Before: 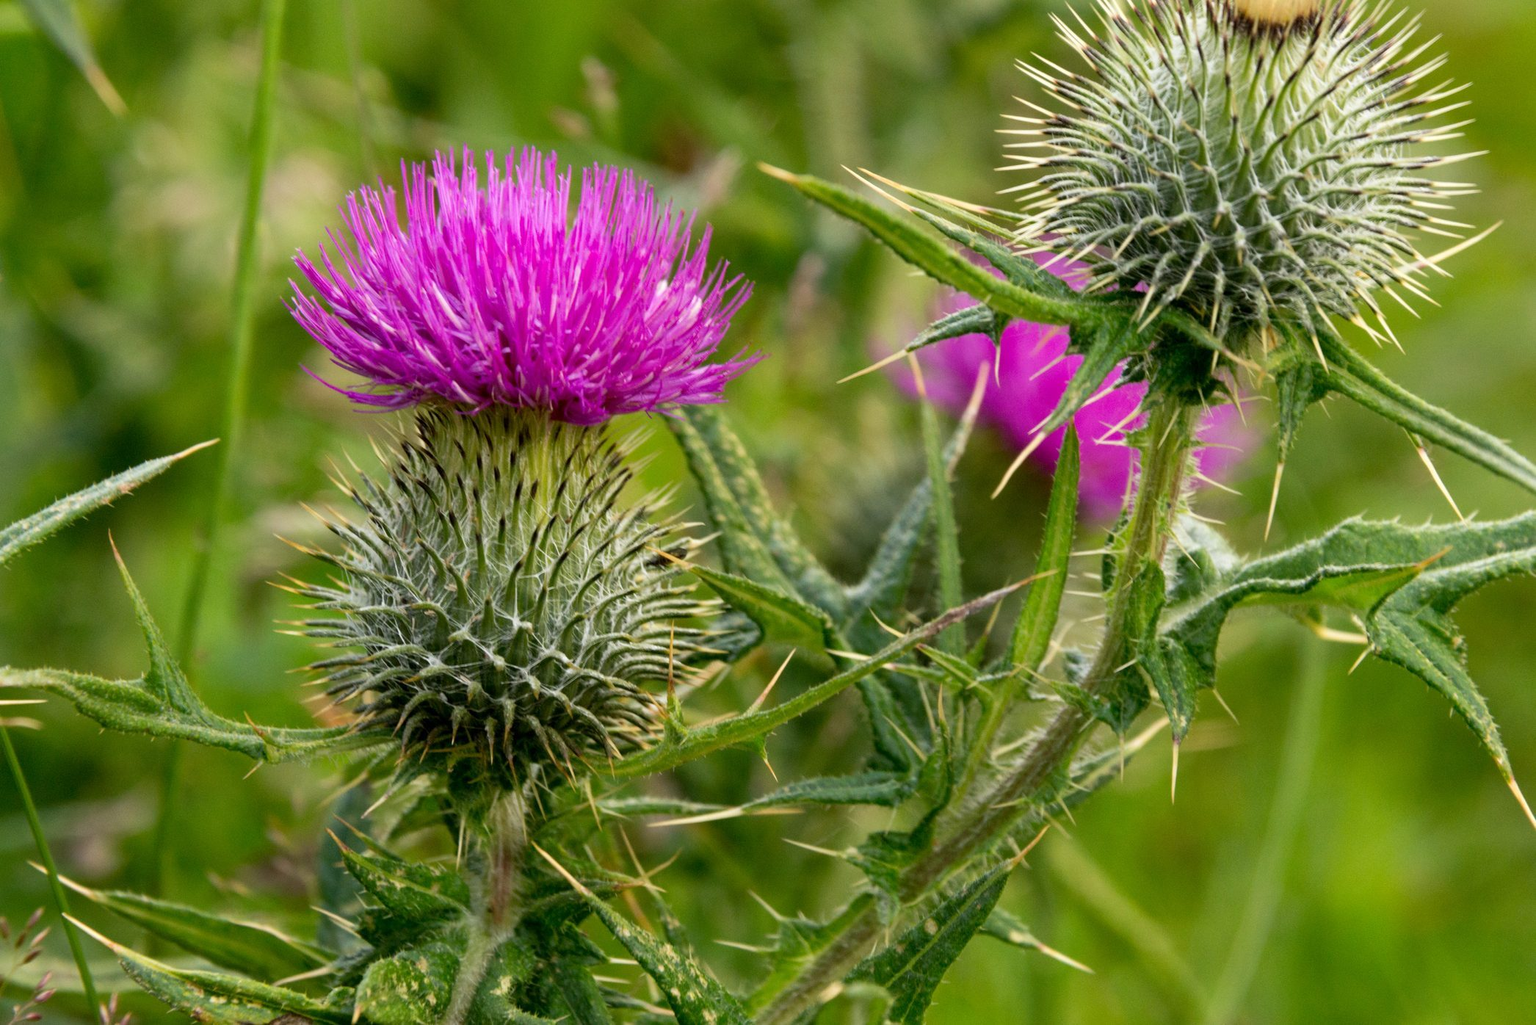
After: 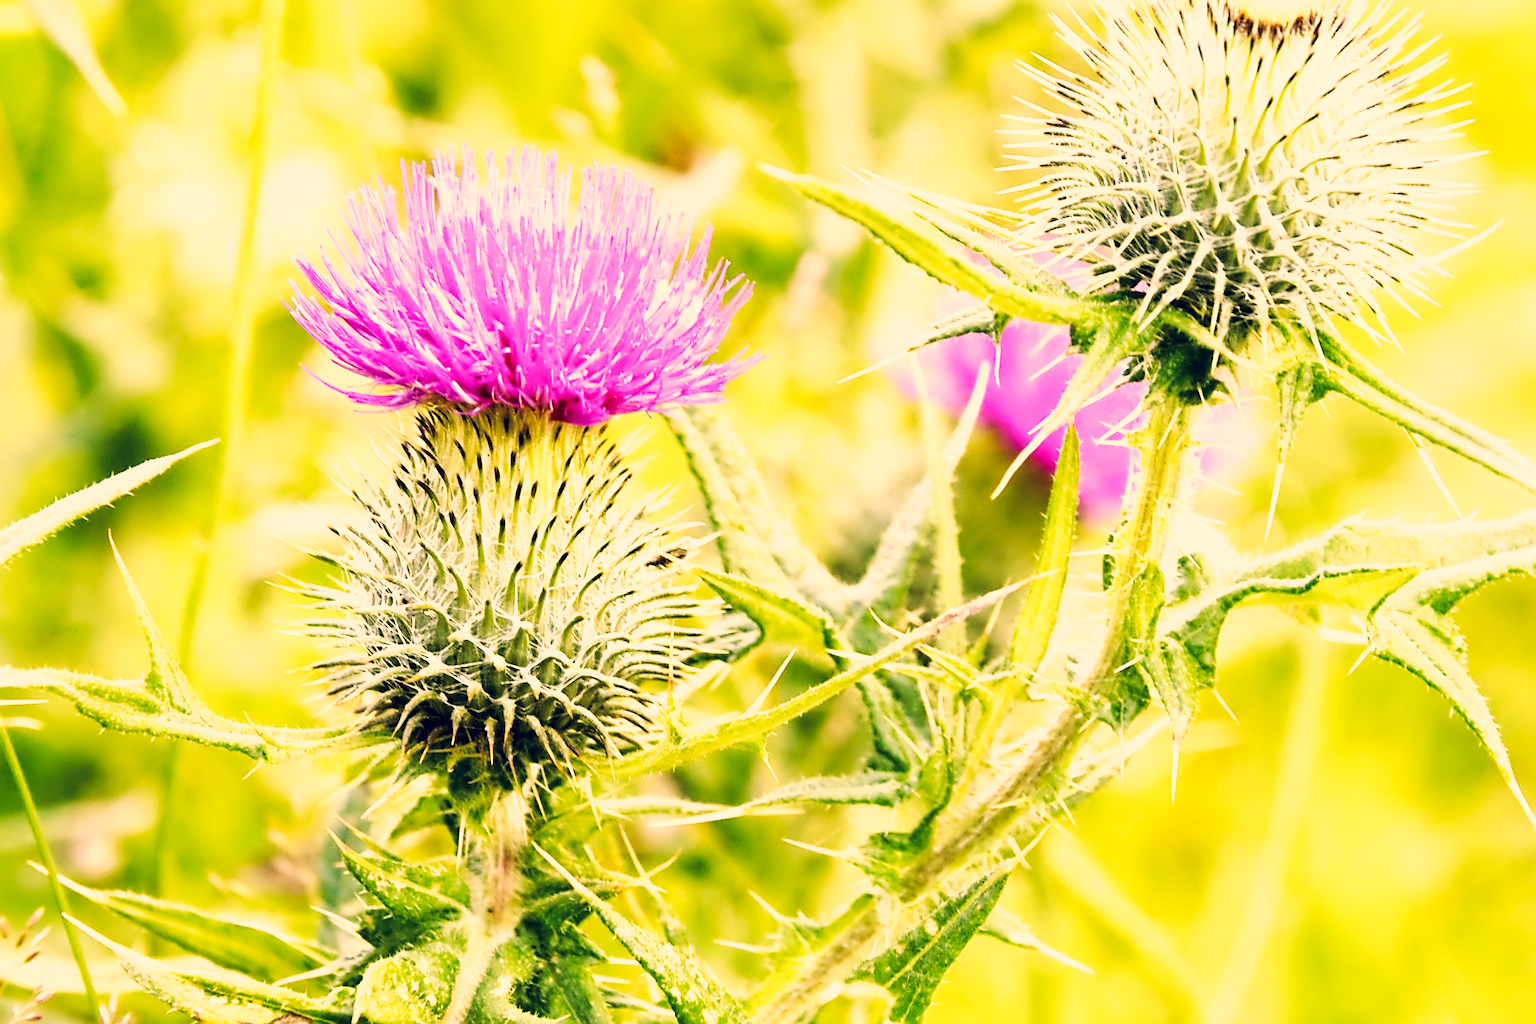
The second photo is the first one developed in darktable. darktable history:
base curve: curves: ch0 [(0, 0) (0.007, 0.004) (0.027, 0.03) (0.046, 0.07) (0.207, 0.54) (0.442, 0.872) (0.673, 0.972) (1, 1)], preserve colors none
exposure: exposure 1.201 EV, compensate highlight preservation false
color correction: highlights a* 20, highlights b* 27.93, shadows a* 3.28, shadows b* -16.71, saturation 0.763
sharpen: on, module defaults
tone equalizer: on, module defaults
tone curve: curves: ch0 [(0, 0) (0.003, 0.003) (0.011, 0.011) (0.025, 0.024) (0.044, 0.043) (0.069, 0.067) (0.1, 0.096) (0.136, 0.131) (0.177, 0.171) (0.224, 0.217) (0.277, 0.268) (0.335, 0.324) (0.399, 0.386) (0.468, 0.453) (0.543, 0.547) (0.623, 0.626) (0.709, 0.712) (0.801, 0.802) (0.898, 0.898) (1, 1)], preserve colors none
contrast equalizer: octaves 7, y [[0.5 ×6], [0.5 ×6], [0.5 ×6], [0, 0.033, 0.067, 0.1, 0.133, 0.167], [0, 0.05, 0.1, 0.15, 0.2, 0.25]]
